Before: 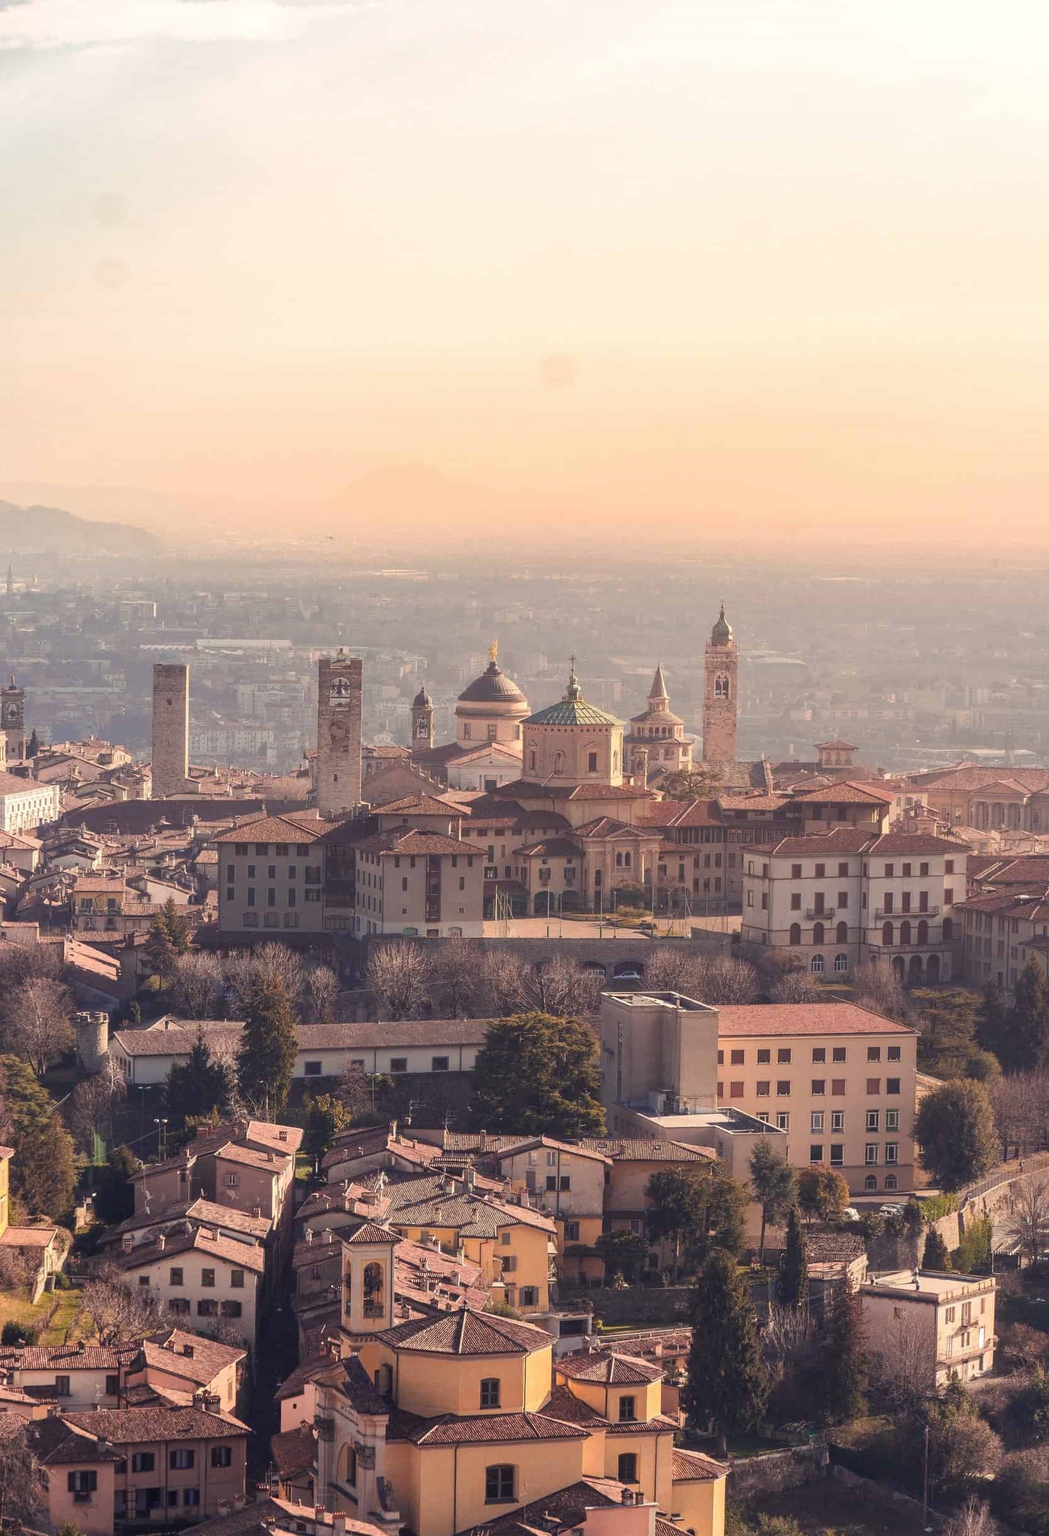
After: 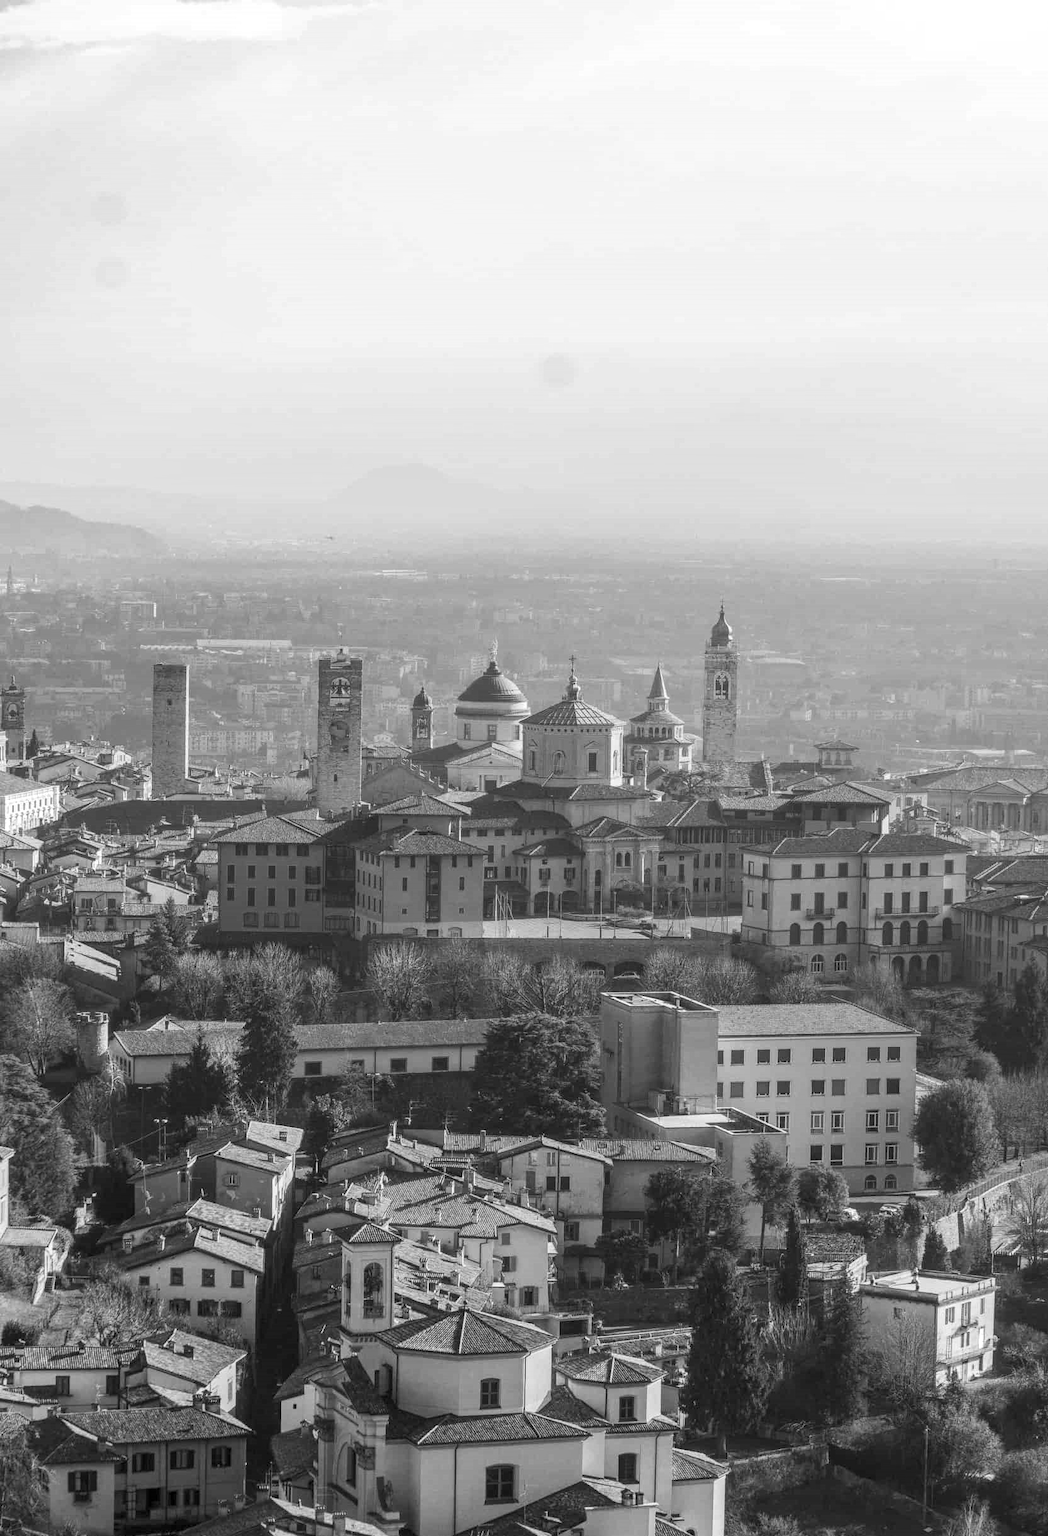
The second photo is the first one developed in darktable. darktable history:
local contrast: on, module defaults
monochrome: a 16.01, b -2.65, highlights 0.52
